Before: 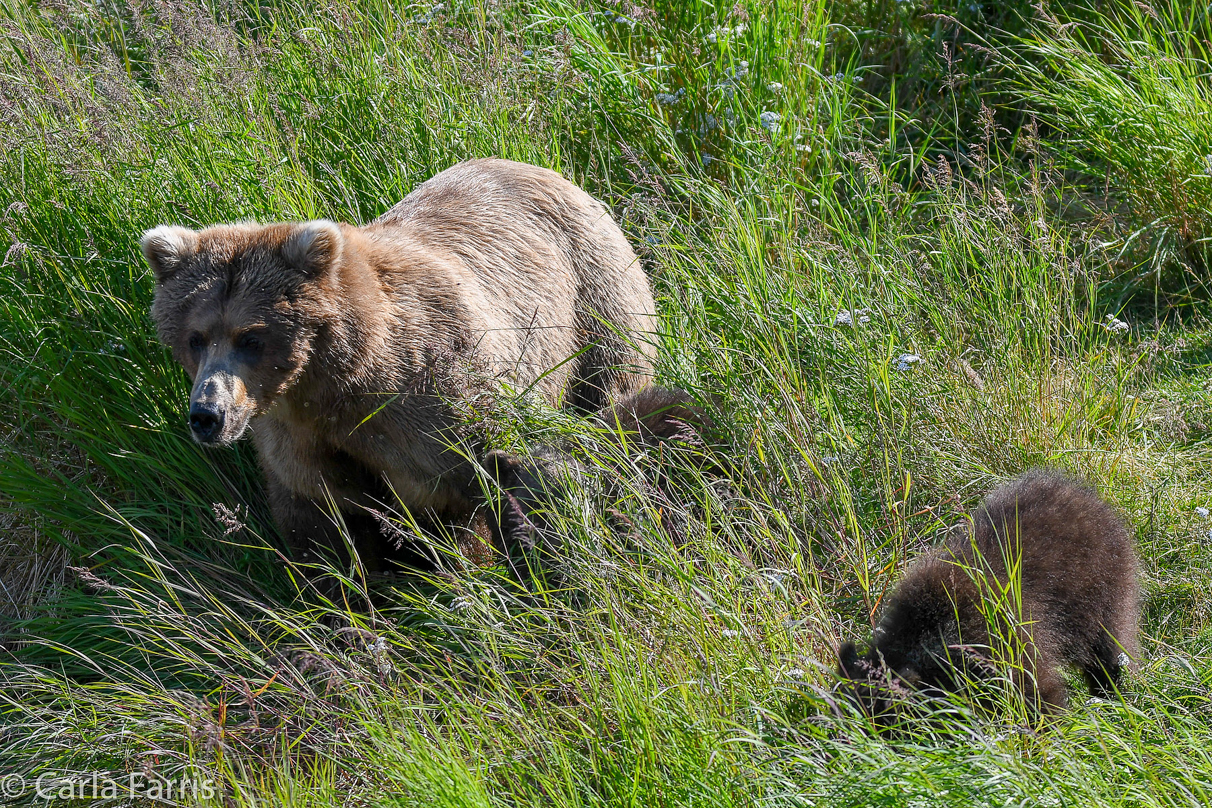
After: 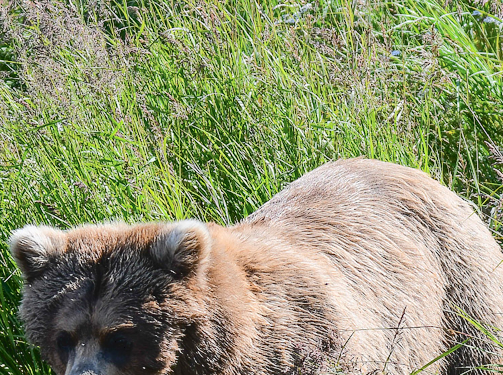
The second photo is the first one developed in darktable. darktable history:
tone curve: curves: ch0 [(0, 0) (0.003, 0.058) (0.011, 0.059) (0.025, 0.061) (0.044, 0.067) (0.069, 0.084) (0.1, 0.102) (0.136, 0.124) (0.177, 0.171) (0.224, 0.246) (0.277, 0.324) (0.335, 0.411) (0.399, 0.509) (0.468, 0.605) (0.543, 0.688) (0.623, 0.738) (0.709, 0.798) (0.801, 0.852) (0.898, 0.911) (1, 1)], color space Lab, independent channels, preserve colors none
crop and rotate: left 10.896%, top 0.088%, right 47.531%, bottom 53.47%
